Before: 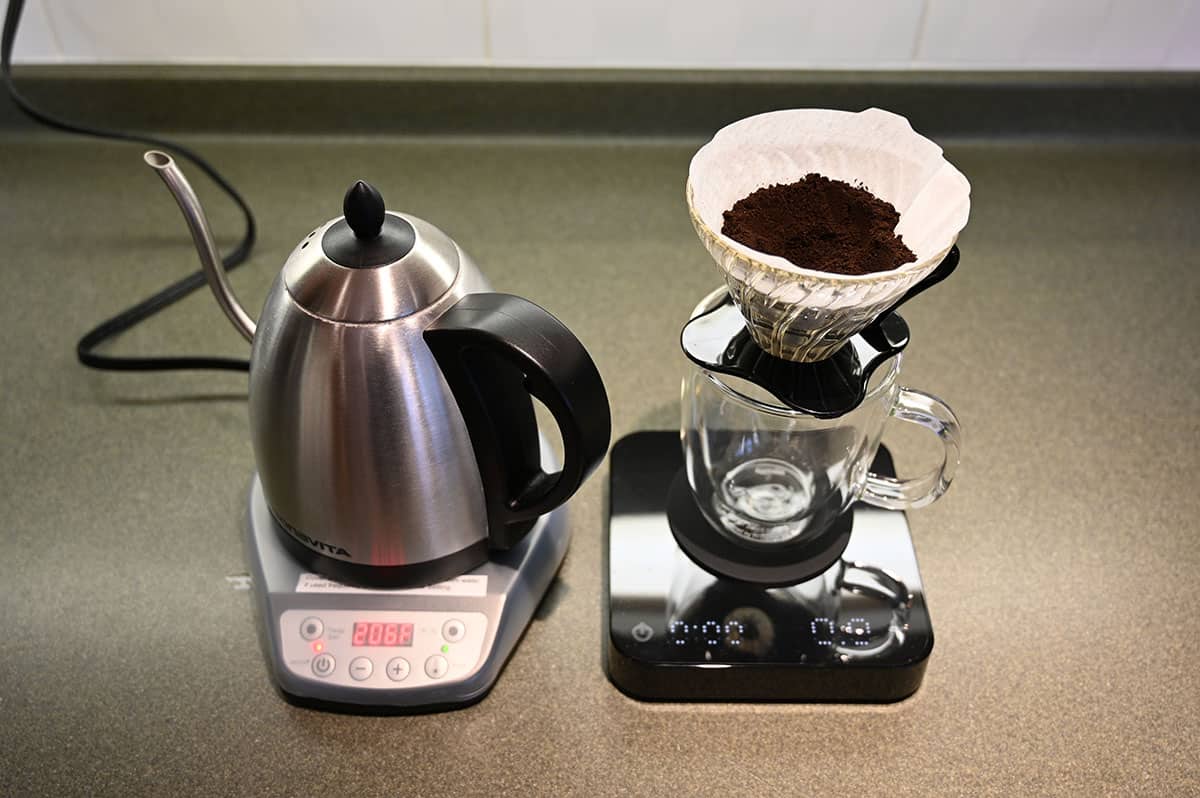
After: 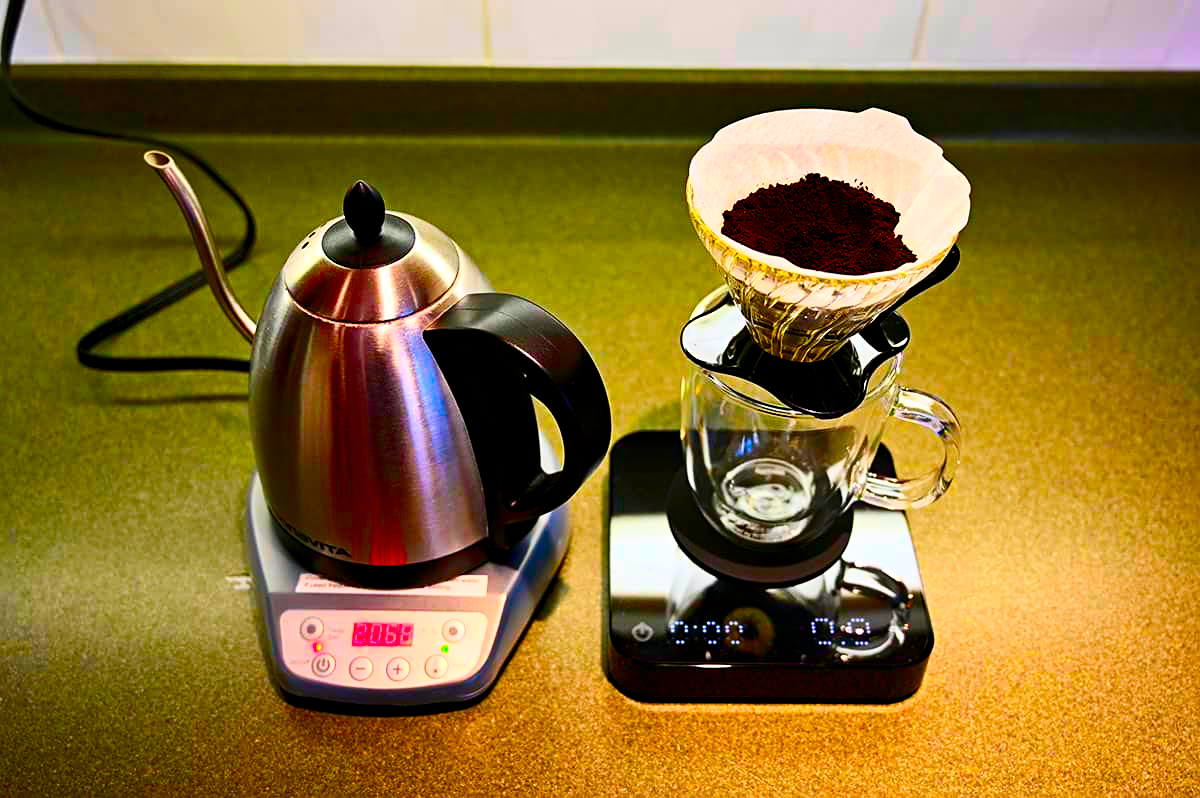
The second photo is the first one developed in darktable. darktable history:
haze removal: compatibility mode true, adaptive false
sharpen: amount 0.203
contrast brightness saturation: contrast 0.266, brightness 0.015, saturation 0.867
color balance rgb: global offset › luminance -0.385%, linear chroma grading › global chroma 15.562%, perceptual saturation grading › global saturation 38.931%, perceptual saturation grading › highlights -25.319%, perceptual saturation grading › mid-tones 34.289%, perceptual saturation grading › shadows 35.509%, global vibrance 33.784%
